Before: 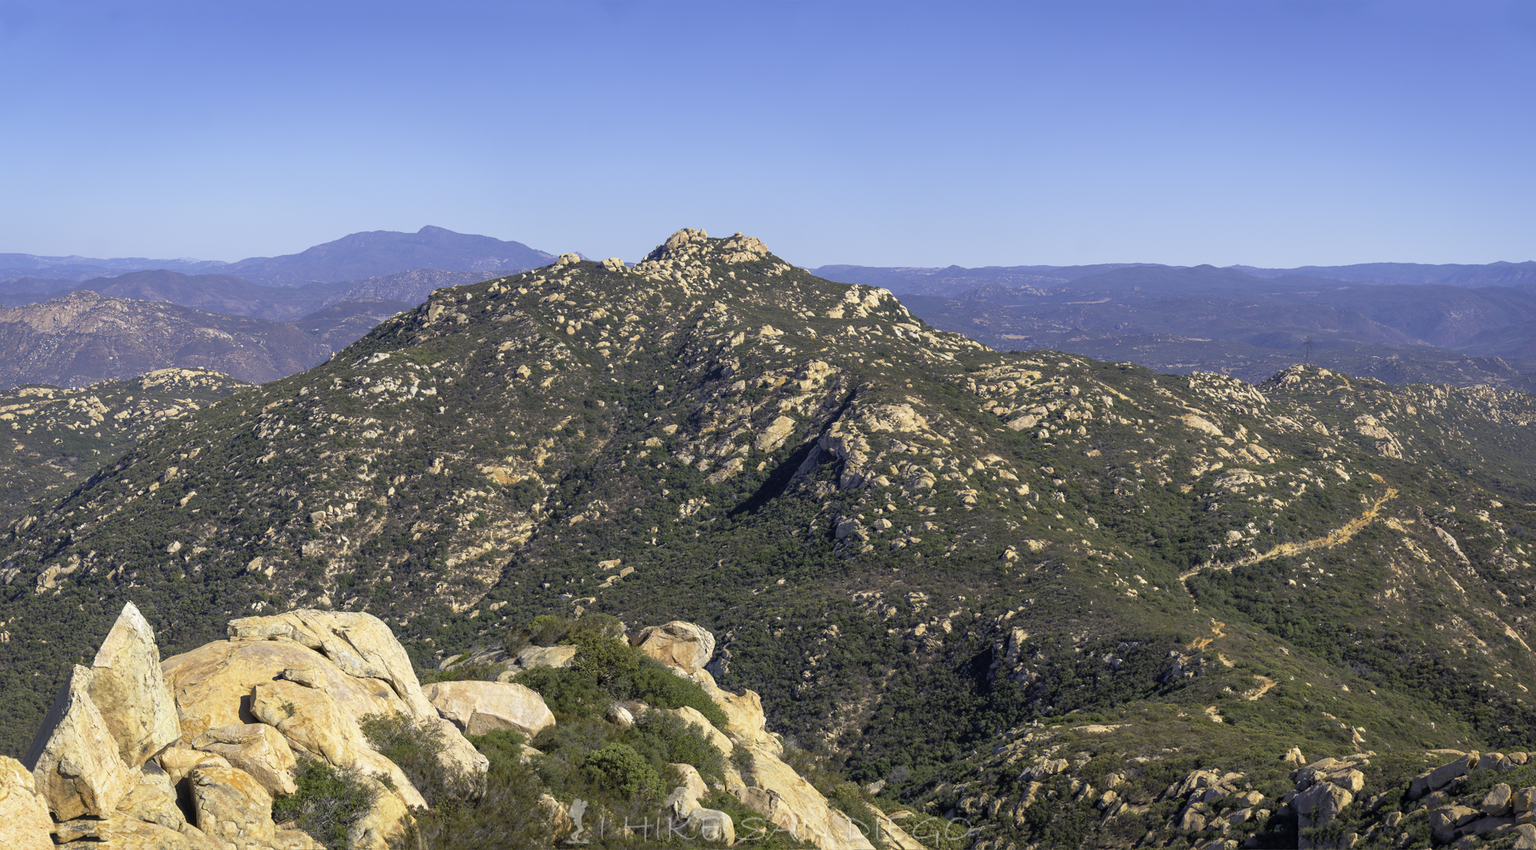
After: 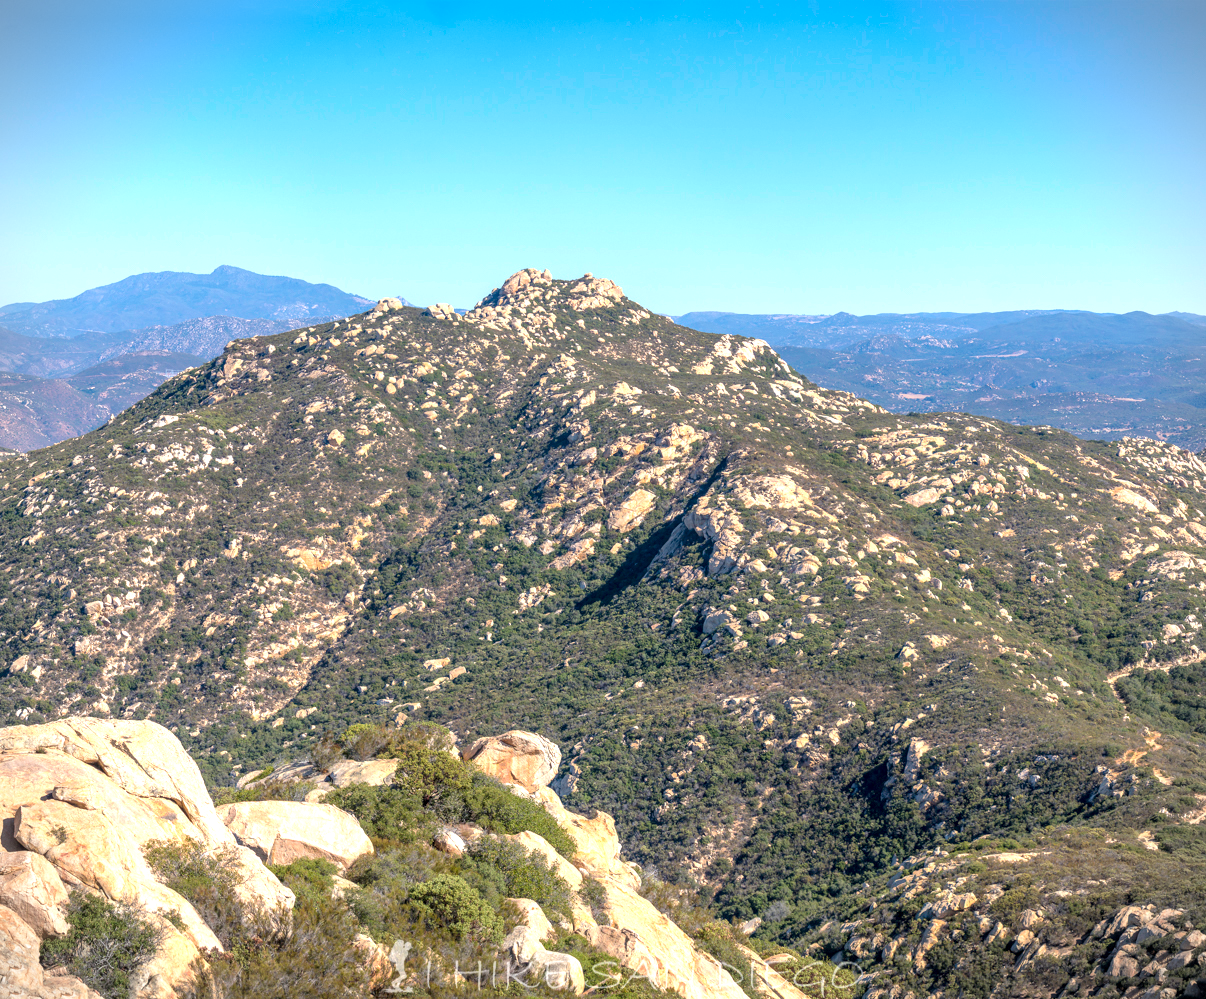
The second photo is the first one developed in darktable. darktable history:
crop and rotate: left 15.499%, right 17.738%
vignetting: fall-off start 91.54%, saturation -0.639
local contrast: detail 130%
exposure: exposure 0.604 EV, compensate highlight preservation false
